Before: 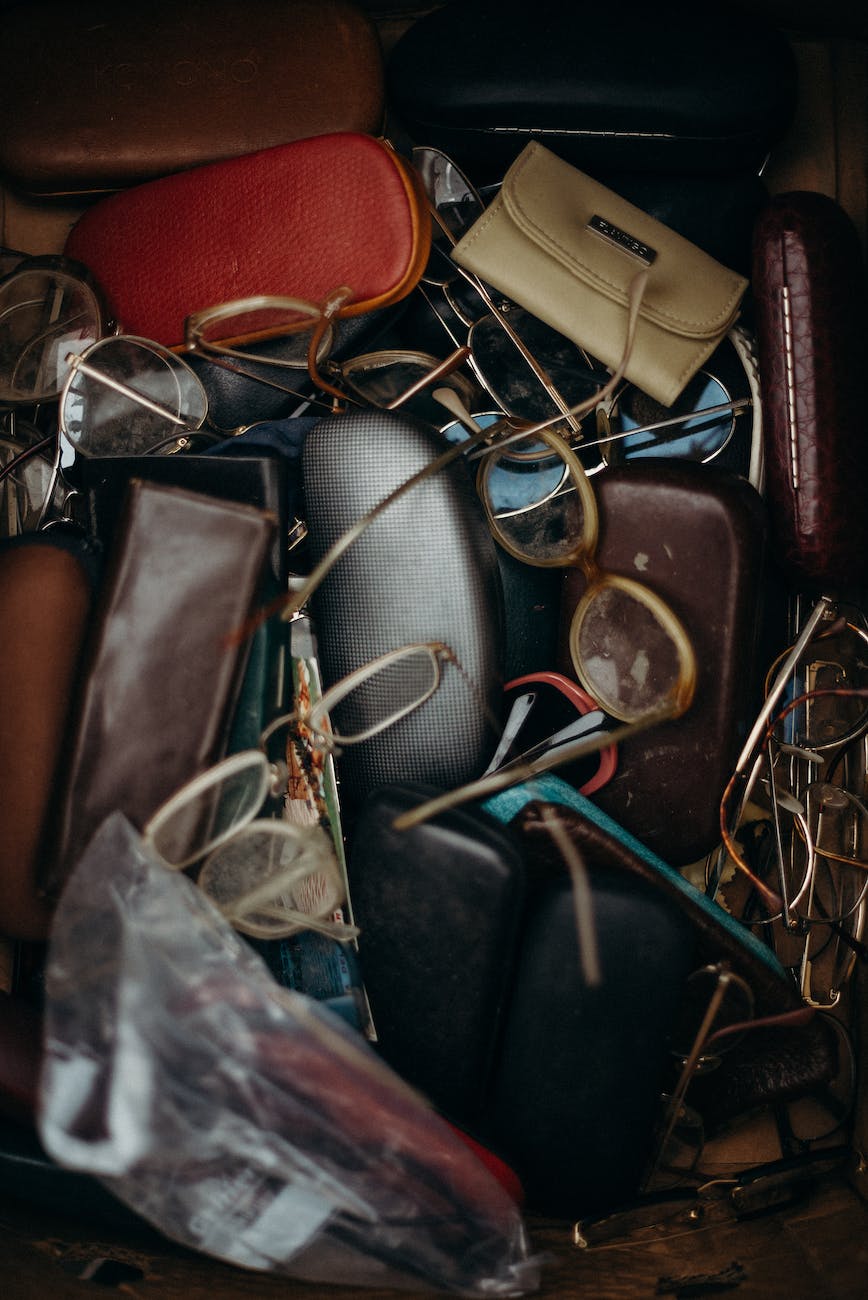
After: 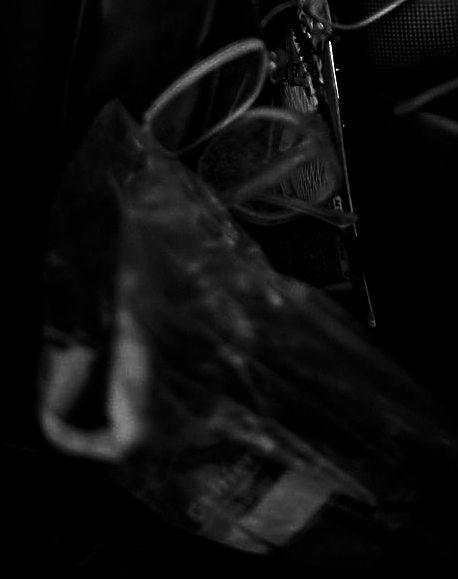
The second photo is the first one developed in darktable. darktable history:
rotate and perspective: rotation 0.174°, lens shift (vertical) 0.013, lens shift (horizontal) 0.019, shear 0.001, automatic cropping original format, crop left 0.007, crop right 0.991, crop top 0.016, crop bottom 0.997
white balance: red 0.988, blue 1.017
monochrome: a 2.21, b -1.33, size 2.2
color balance rgb: perceptual saturation grading › global saturation 3.7%, global vibrance 5.56%, contrast 3.24%
crop and rotate: top 54.778%, right 46.61%, bottom 0.159%
color balance: lift [1, 1.015, 1.004, 0.985], gamma [1, 0.958, 0.971, 1.042], gain [1, 0.956, 0.977, 1.044]
sharpen: amount 0.55
contrast brightness saturation: contrast 0.02, brightness -1, saturation -1
